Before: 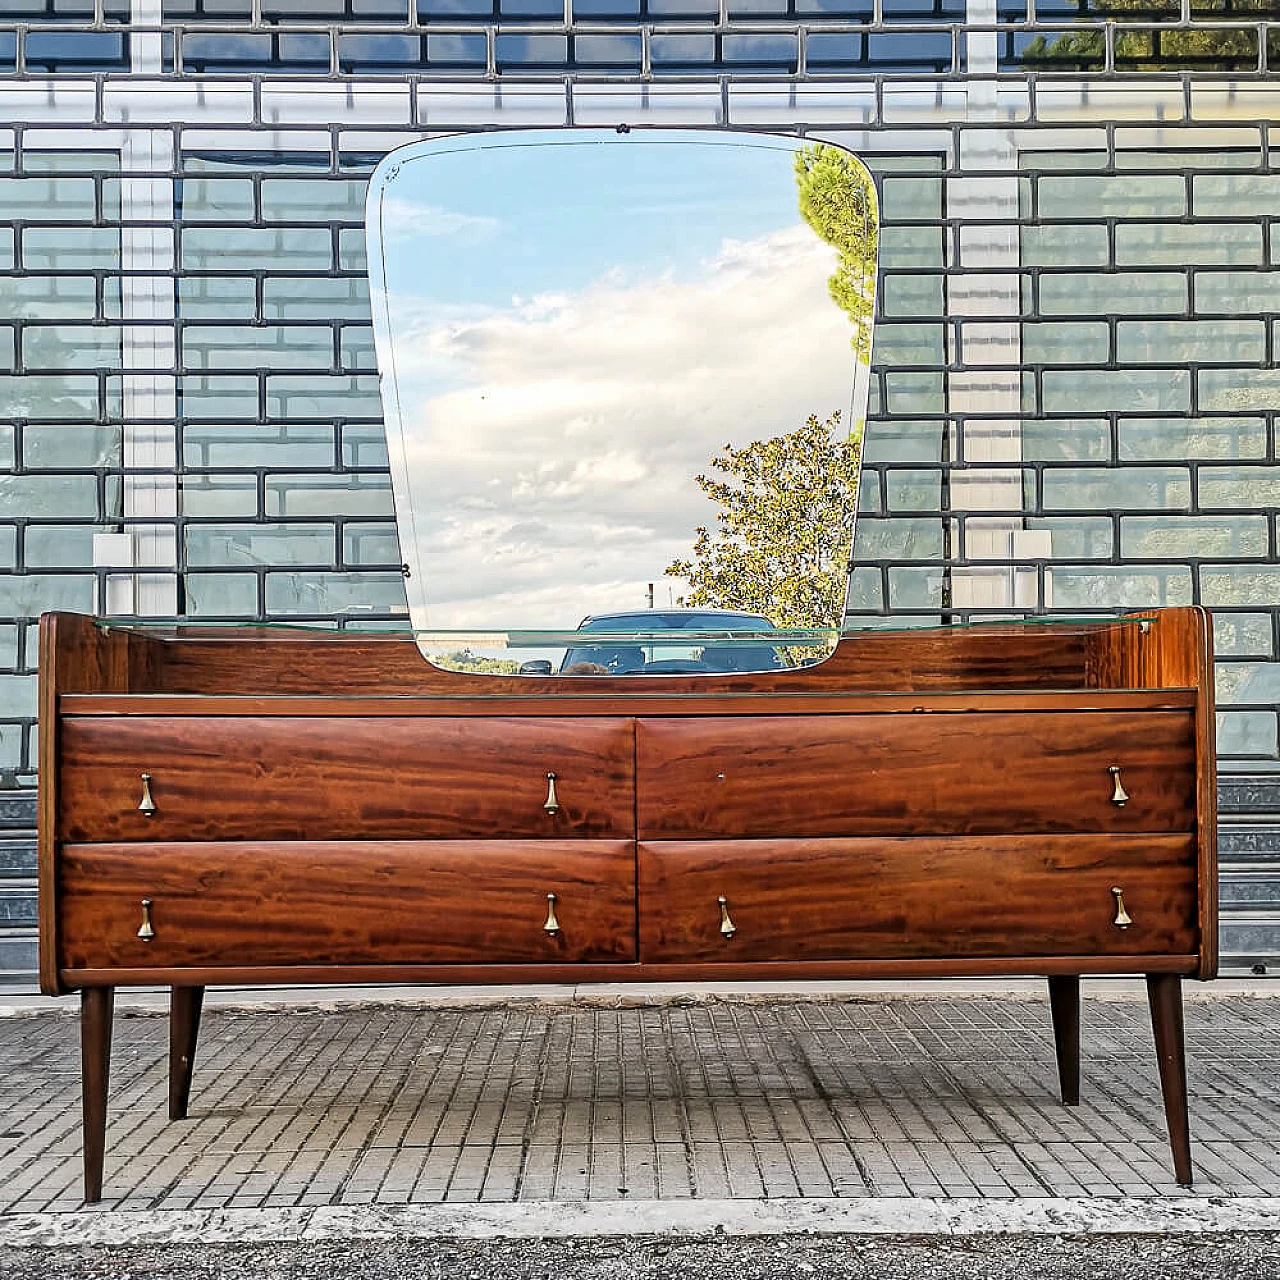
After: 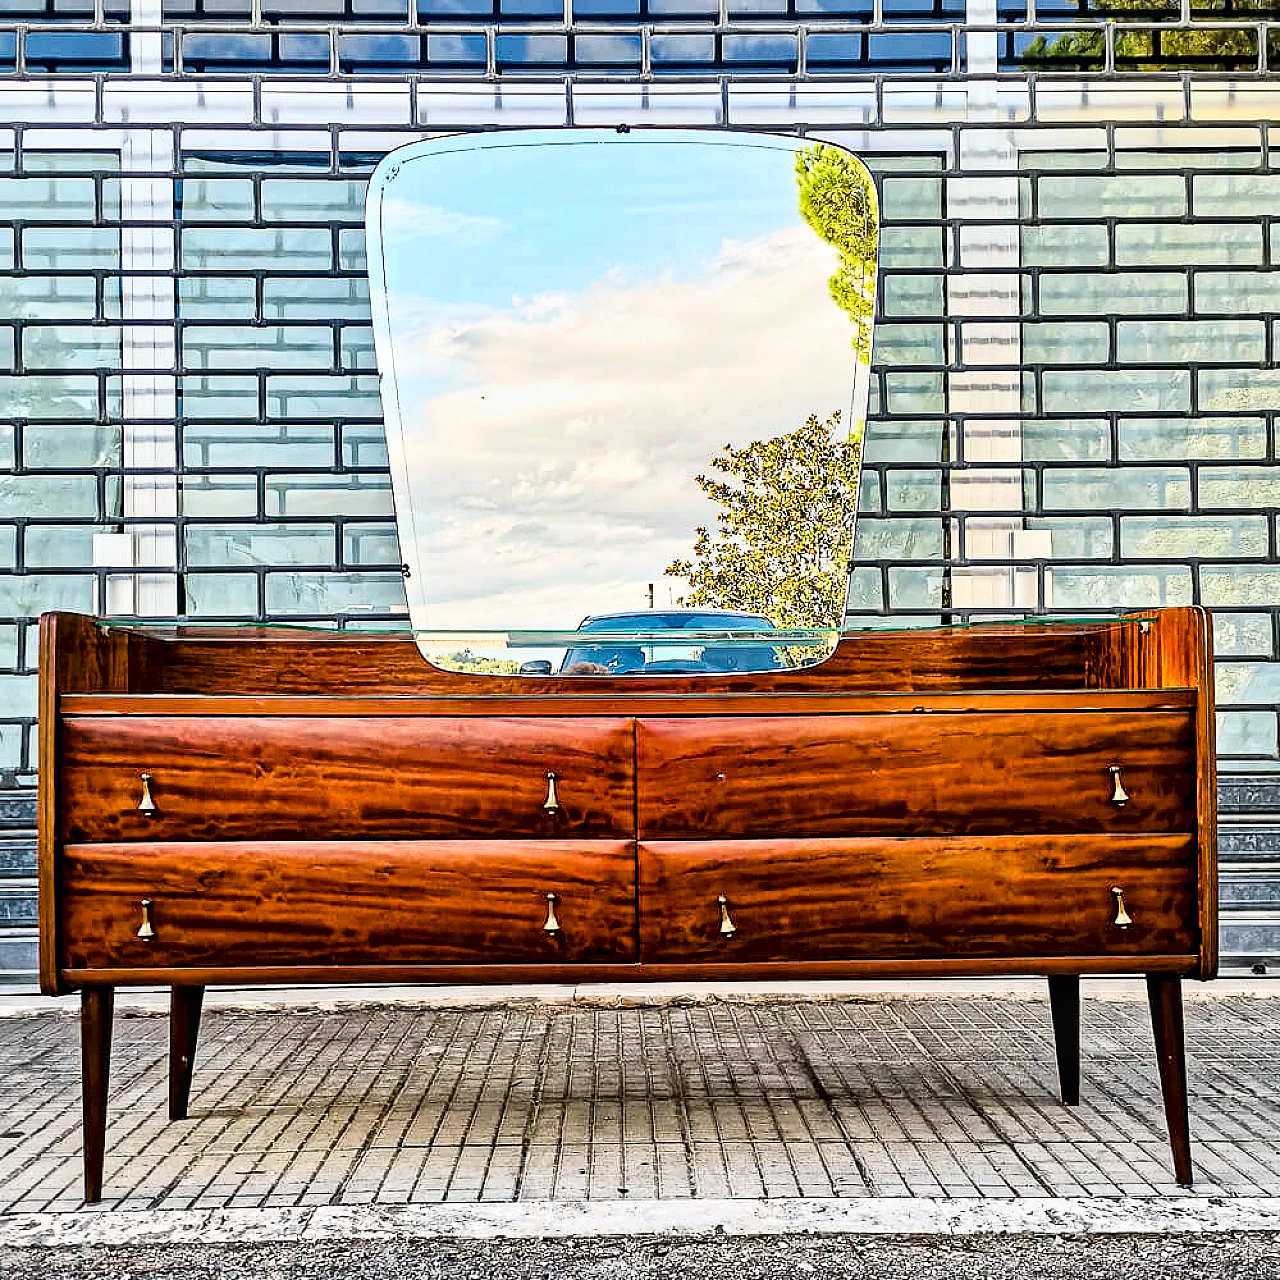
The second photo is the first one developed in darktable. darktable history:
tone curve: curves: ch0 [(0, 0.023) (0.087, 0.065) (0.184, 0.168) (0.45, 0.54) (0.57, 0.683) (0.706, 0.841) (0.877, 0.948) (1, 0.984)]; ch1 [(0, 0) (0.388, 0.369) (0.447, 0.447) (0.505, 0.5) (0.534, 0.535) (0.563, 0.563) (0.579, 0.59) (0.644, 0.663) (1, 1)]; ch2 [(0, 0) (0.301, 0.259) (0.385, 0.395) (0.492, 0.496) (0.518, 0.537) (0.583, 0.605) (0.673, 0.667) (1, 1)], color space Lab, linked channels, preserve colors none
local contrast: mode bilateral grid, contrast 19, coarseness 20, detail 150%, midtone range 0.2
exposure: black level correction 0.01, exposure 0.009 EV, compensate exposure bias true, compensate highlight preservation false
shadows and highlights: highlights color adjustment 52.27%, soften with gaussian
color balance rgb: perceptual saturation grading › global saturation 27.612%, perceptual saturation grading › highlights -25.893%, perceptual saturation grading › shadows 25.258%
